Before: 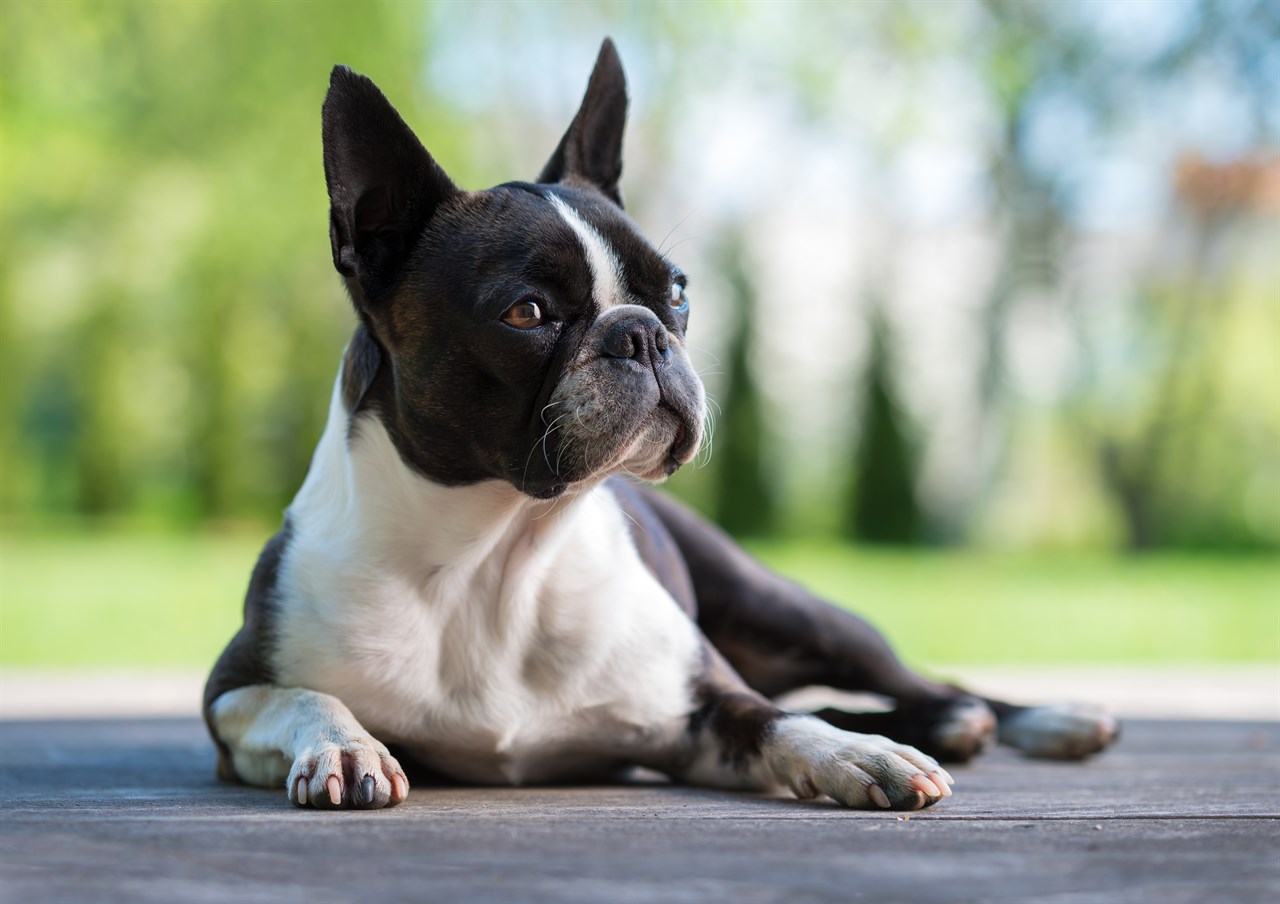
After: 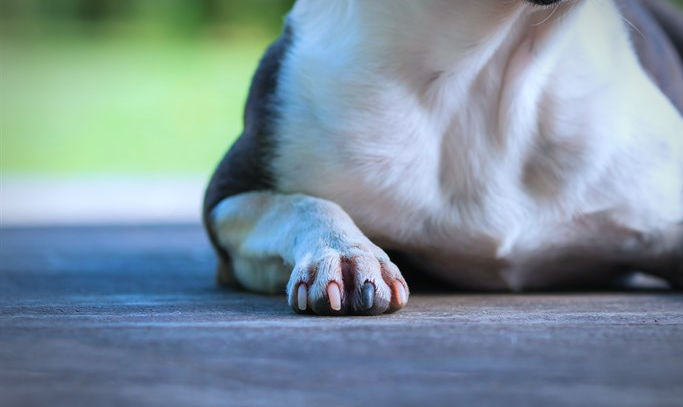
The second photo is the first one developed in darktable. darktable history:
vignetting: fall-off radius 68.71%, brightness -0.678, automatic ratio true
exposure: black level correction 0, exposure 0 EV, compensate highlight preservation false
crop and rotate: top 54.78%, right 46.63%, bottom 0.137%
velvia: on, module defaults
color calibration: x 0.381, y 0.391, temperature 4087.24 K
